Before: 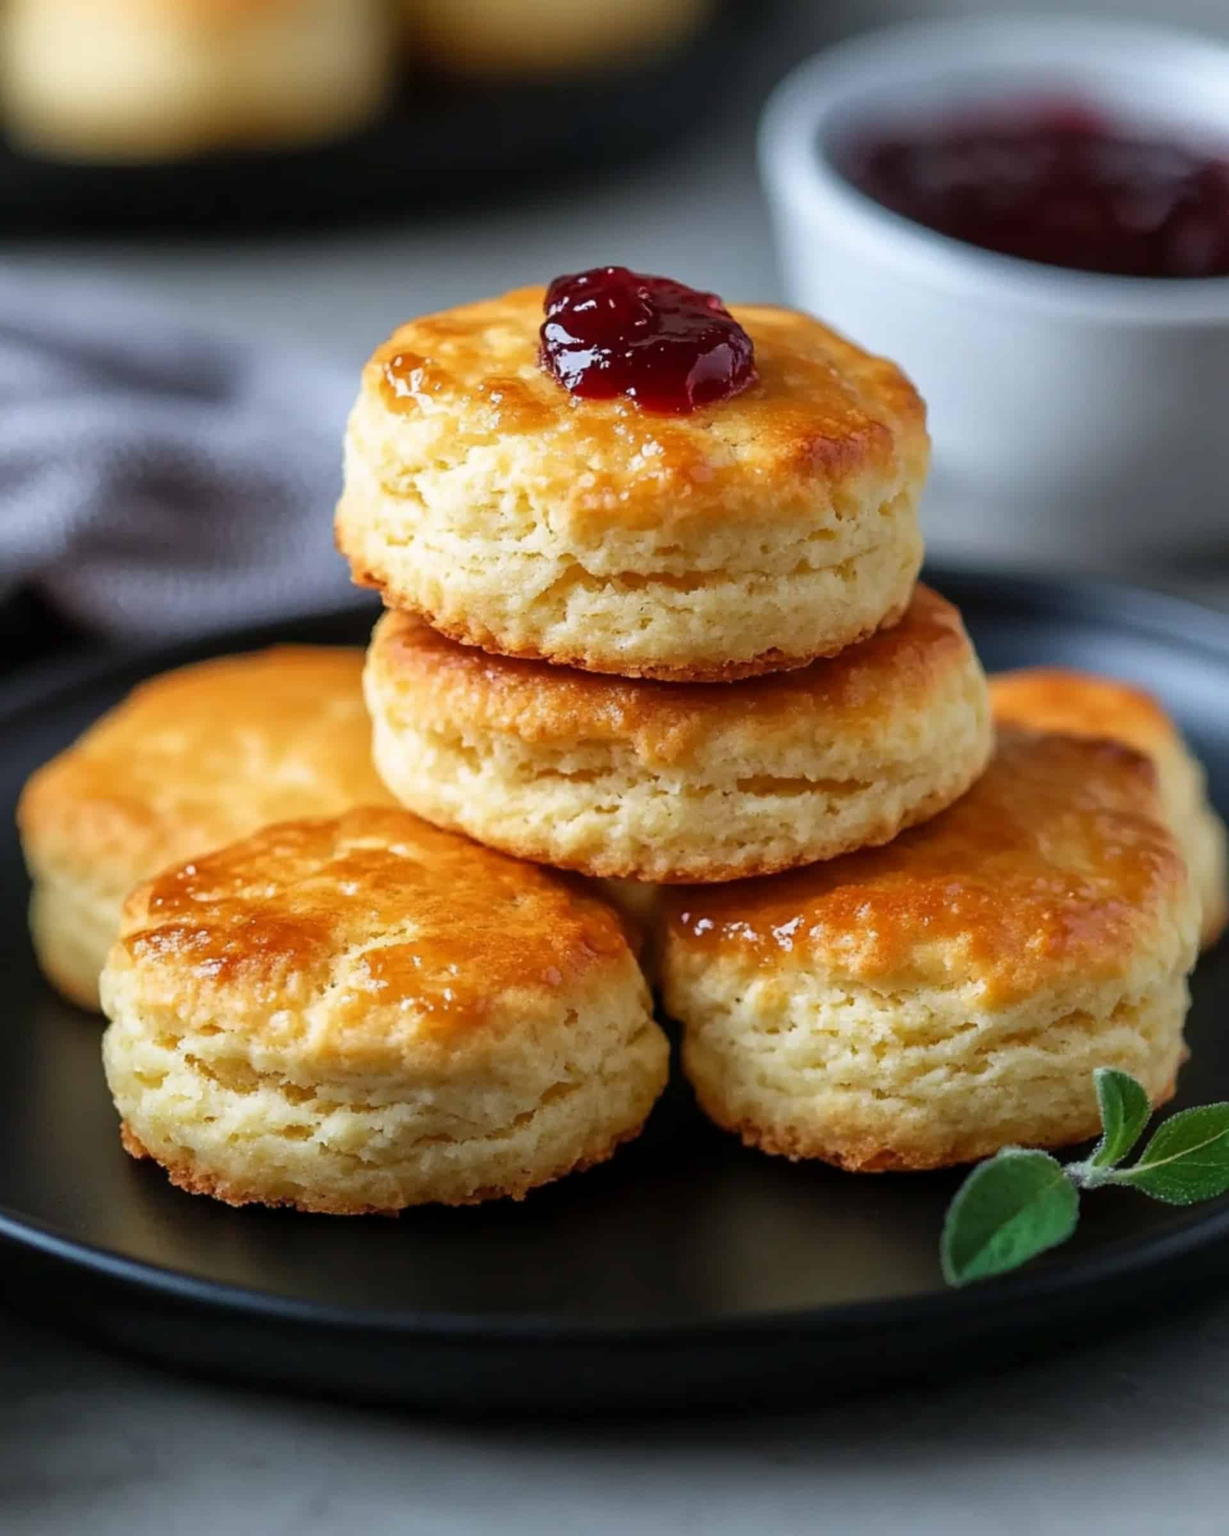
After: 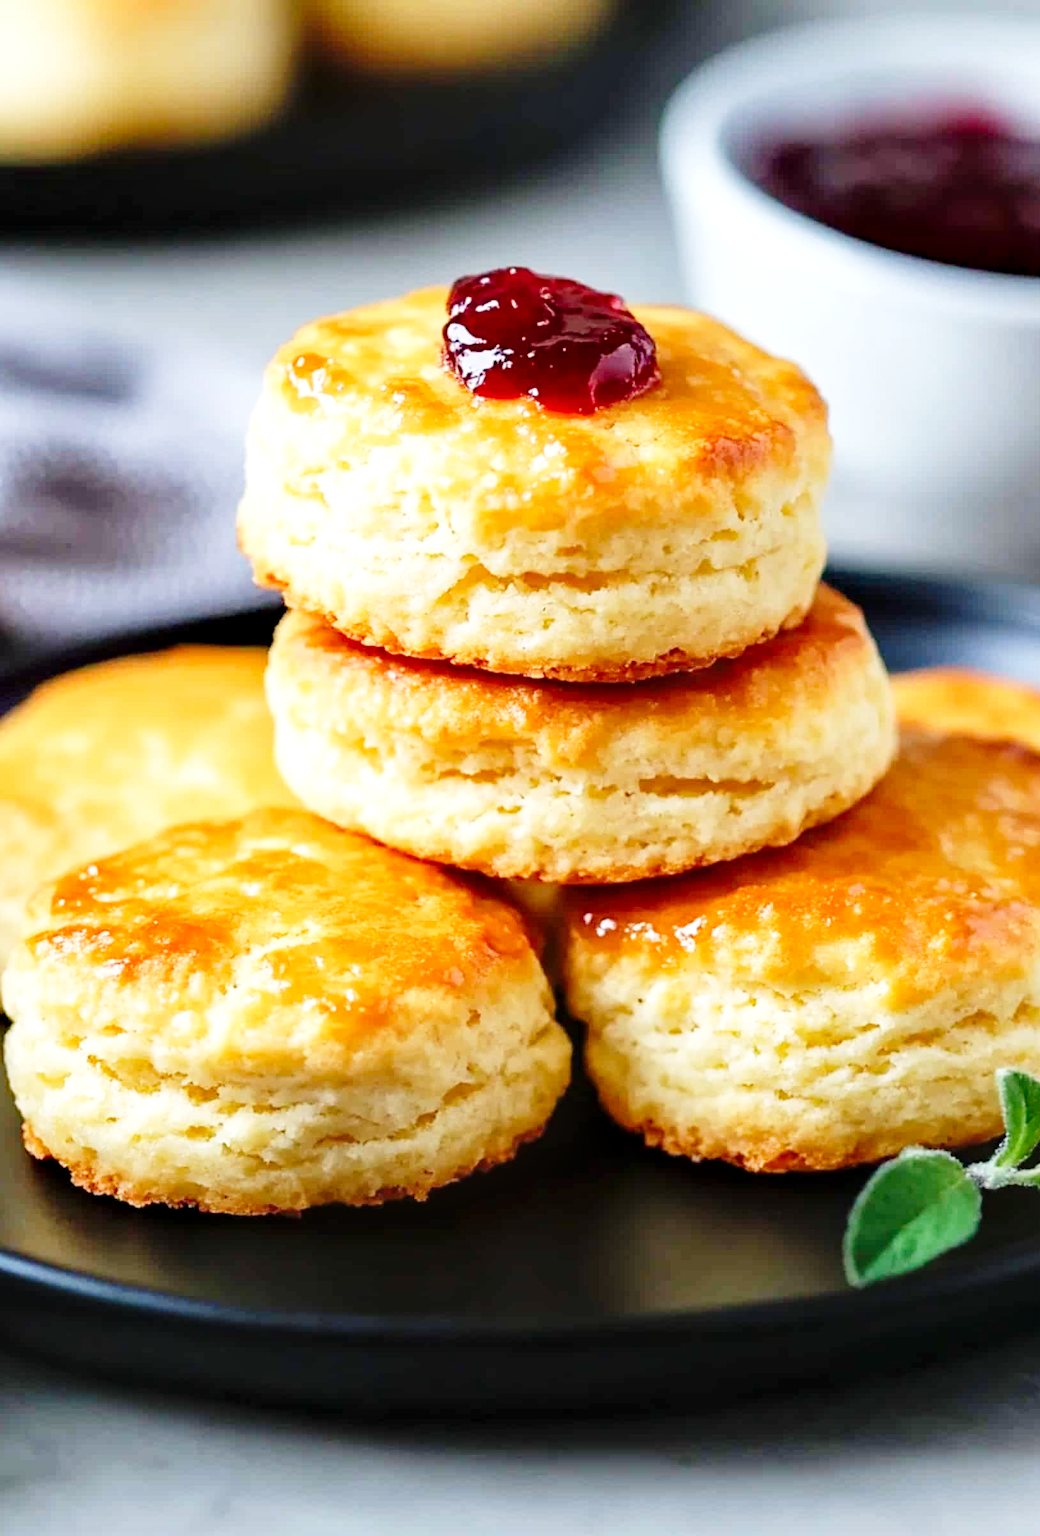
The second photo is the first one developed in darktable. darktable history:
crop: left 7.977%, right 7.381%
base curve: curves: ch0 [(0, 0) (0.028, 0.03) (0.121, 0.232) (0.46, 0.748) (0.859, 0.968) (1, 1)], fusion 1, preserve colors none
